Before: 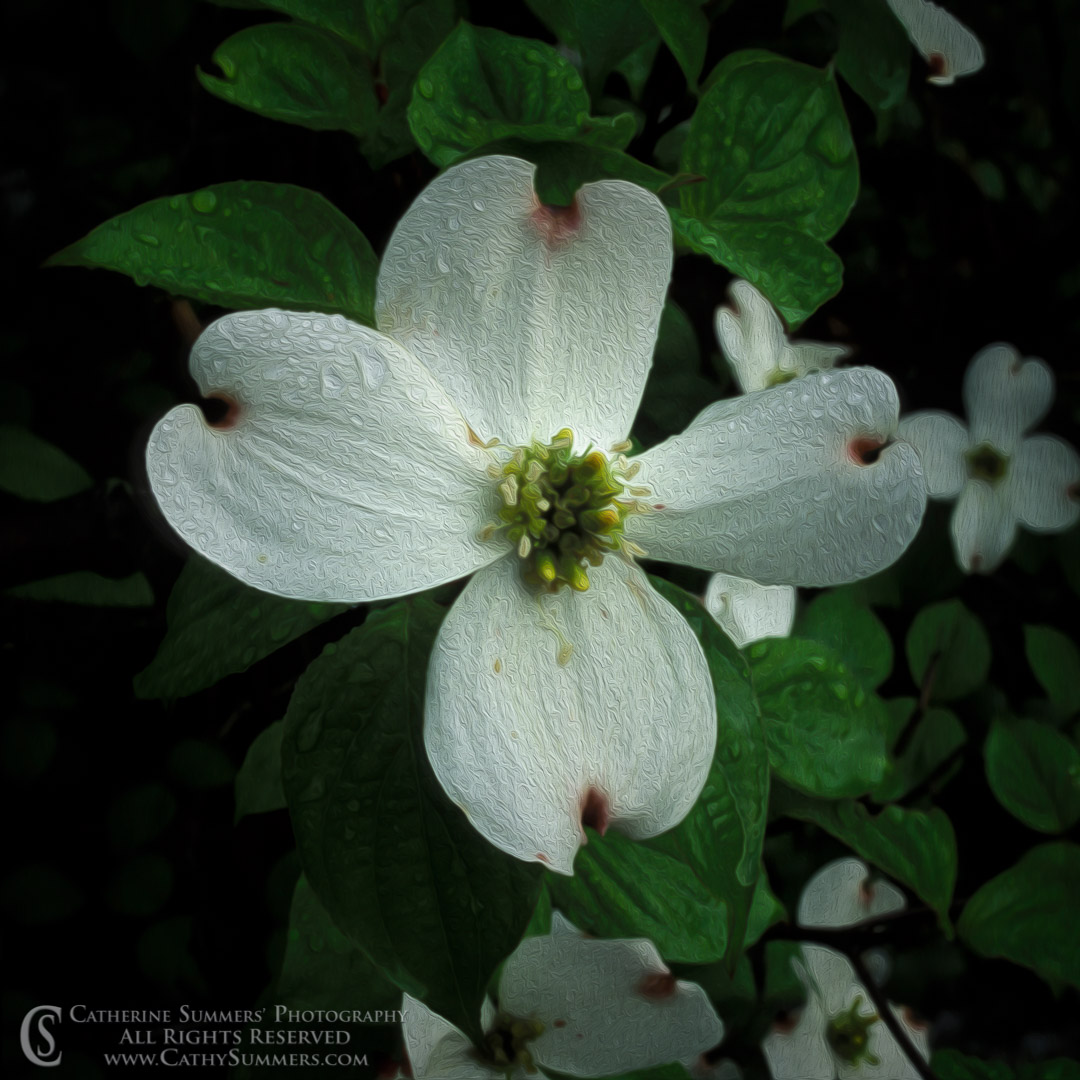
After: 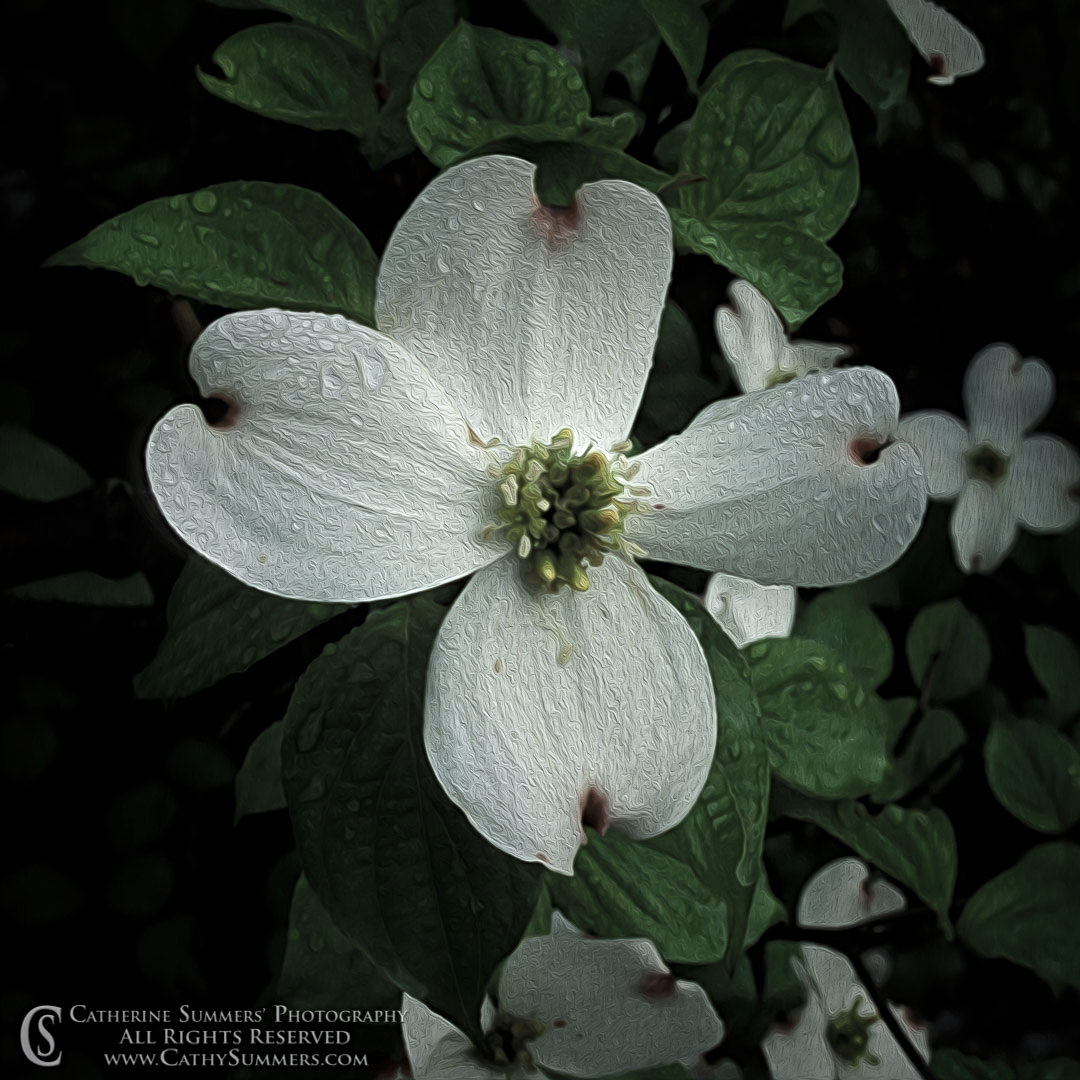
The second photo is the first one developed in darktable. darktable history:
sharpen: radius 4
color correction: saturation 0.57
